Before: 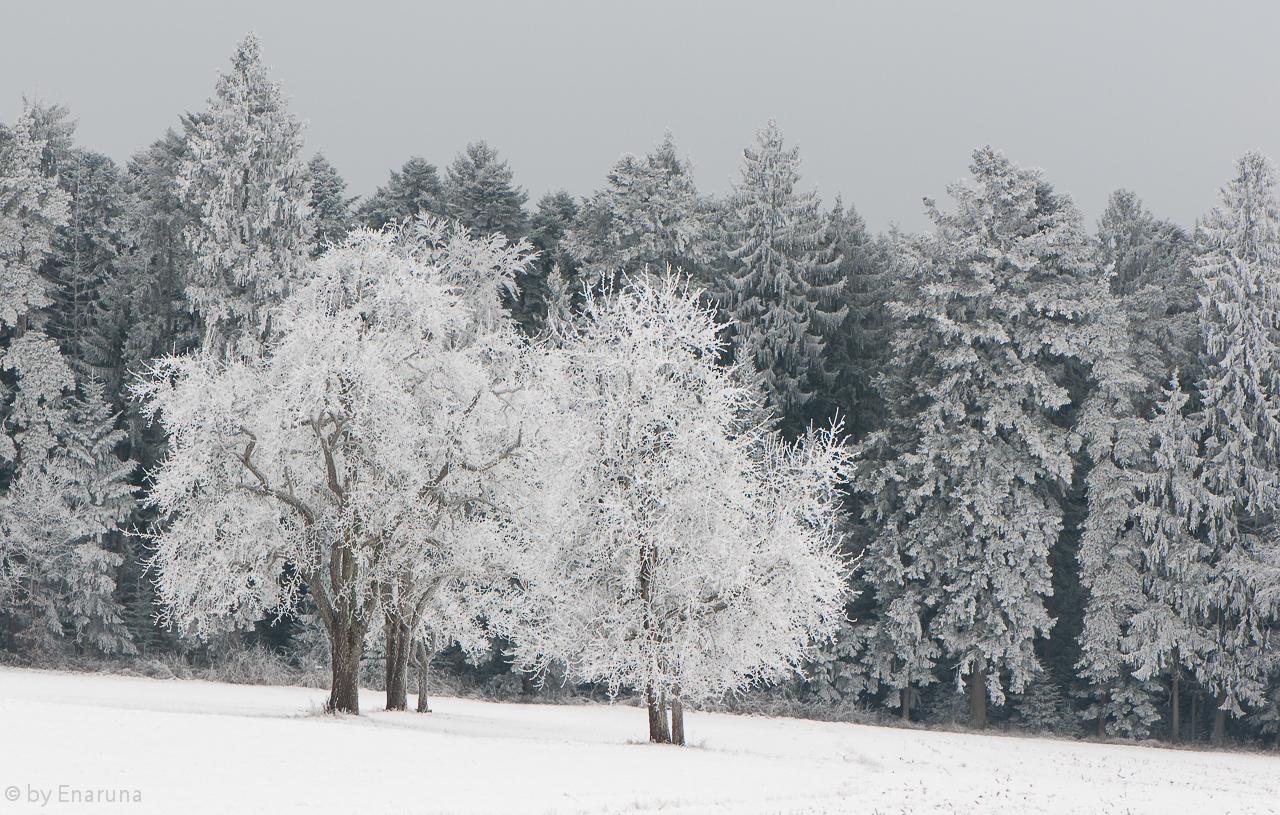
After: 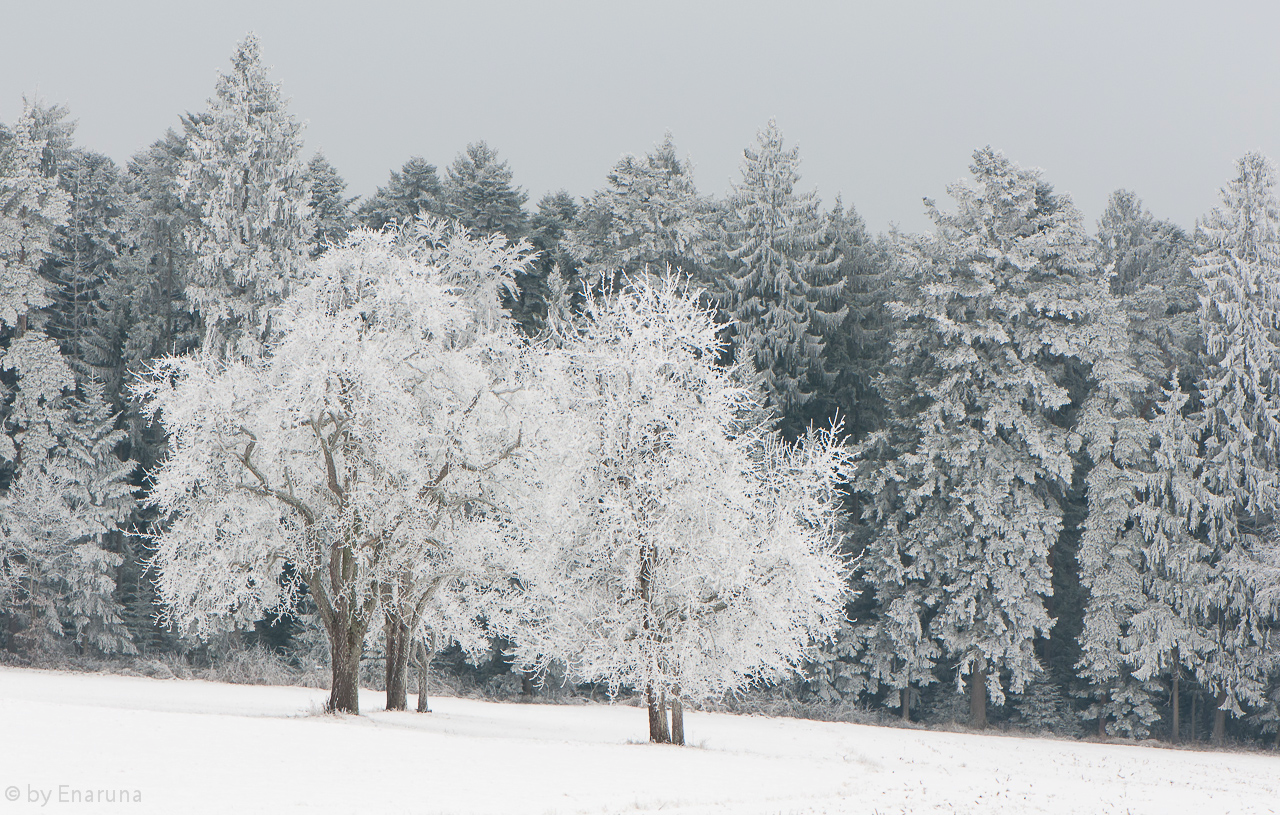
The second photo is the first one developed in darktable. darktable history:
contrast brightness saturation: contrast 0.071, brightness 0.085, saturation 0.181
